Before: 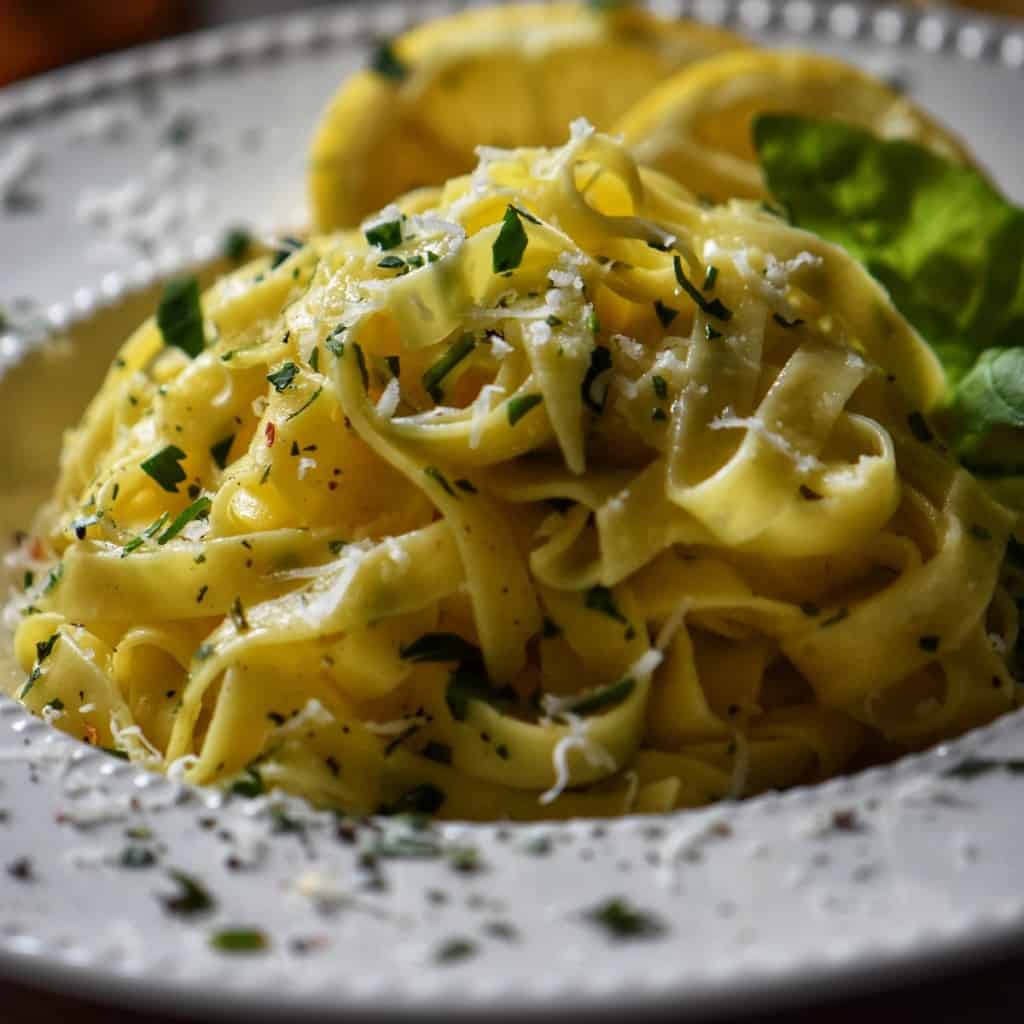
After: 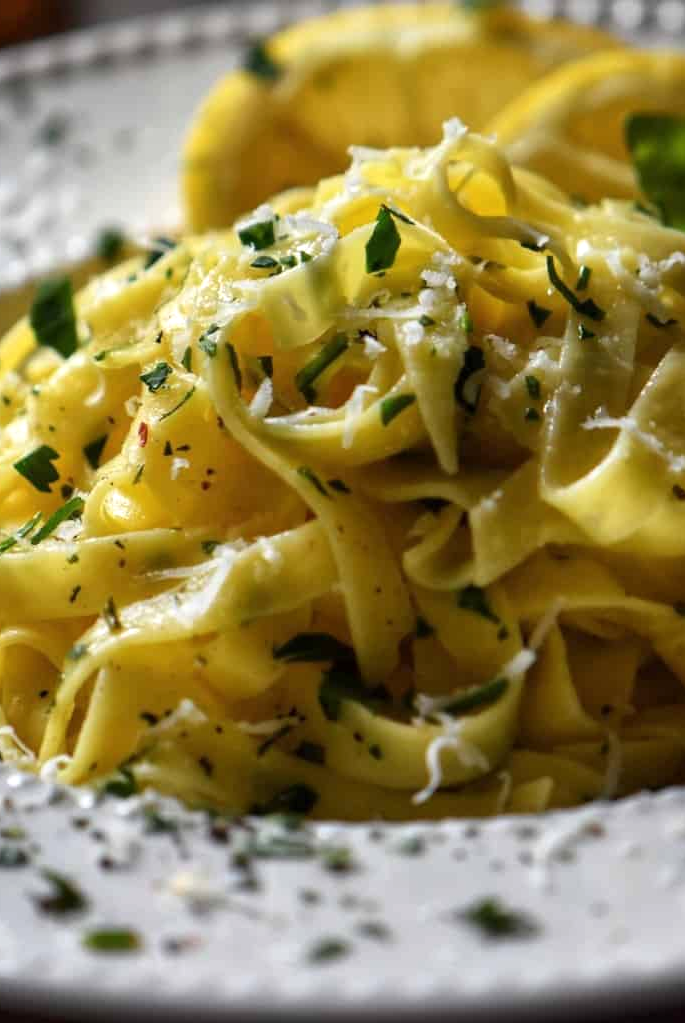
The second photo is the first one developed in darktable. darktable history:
crop and rotate: left 12.421%, right 20.682%
levels: white 99.95%
shadows and highlights: shadows -8.76, white point adjustment 1.59, highlights 11.32
exposure: exposure 0.2 EV, compensate highlight preservation false
